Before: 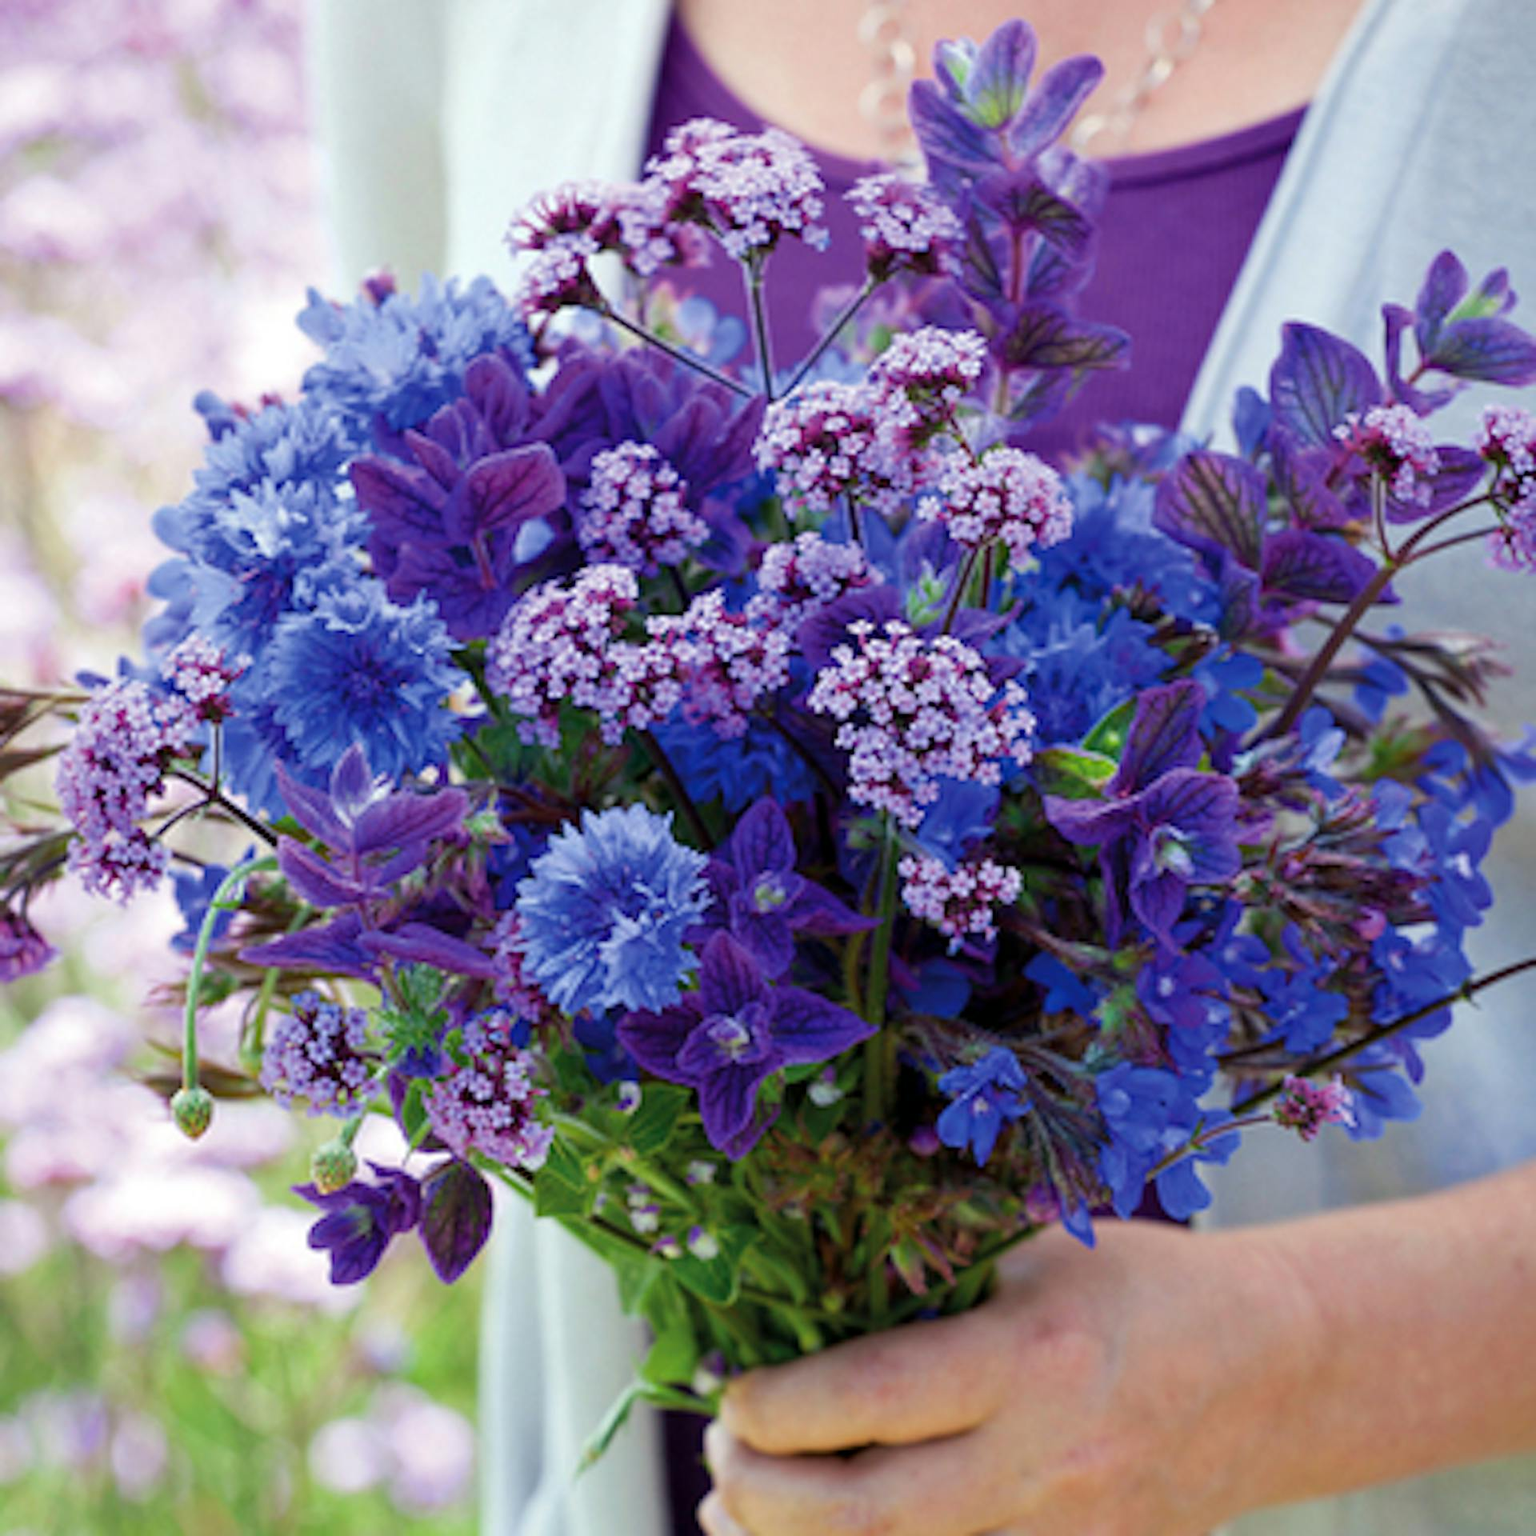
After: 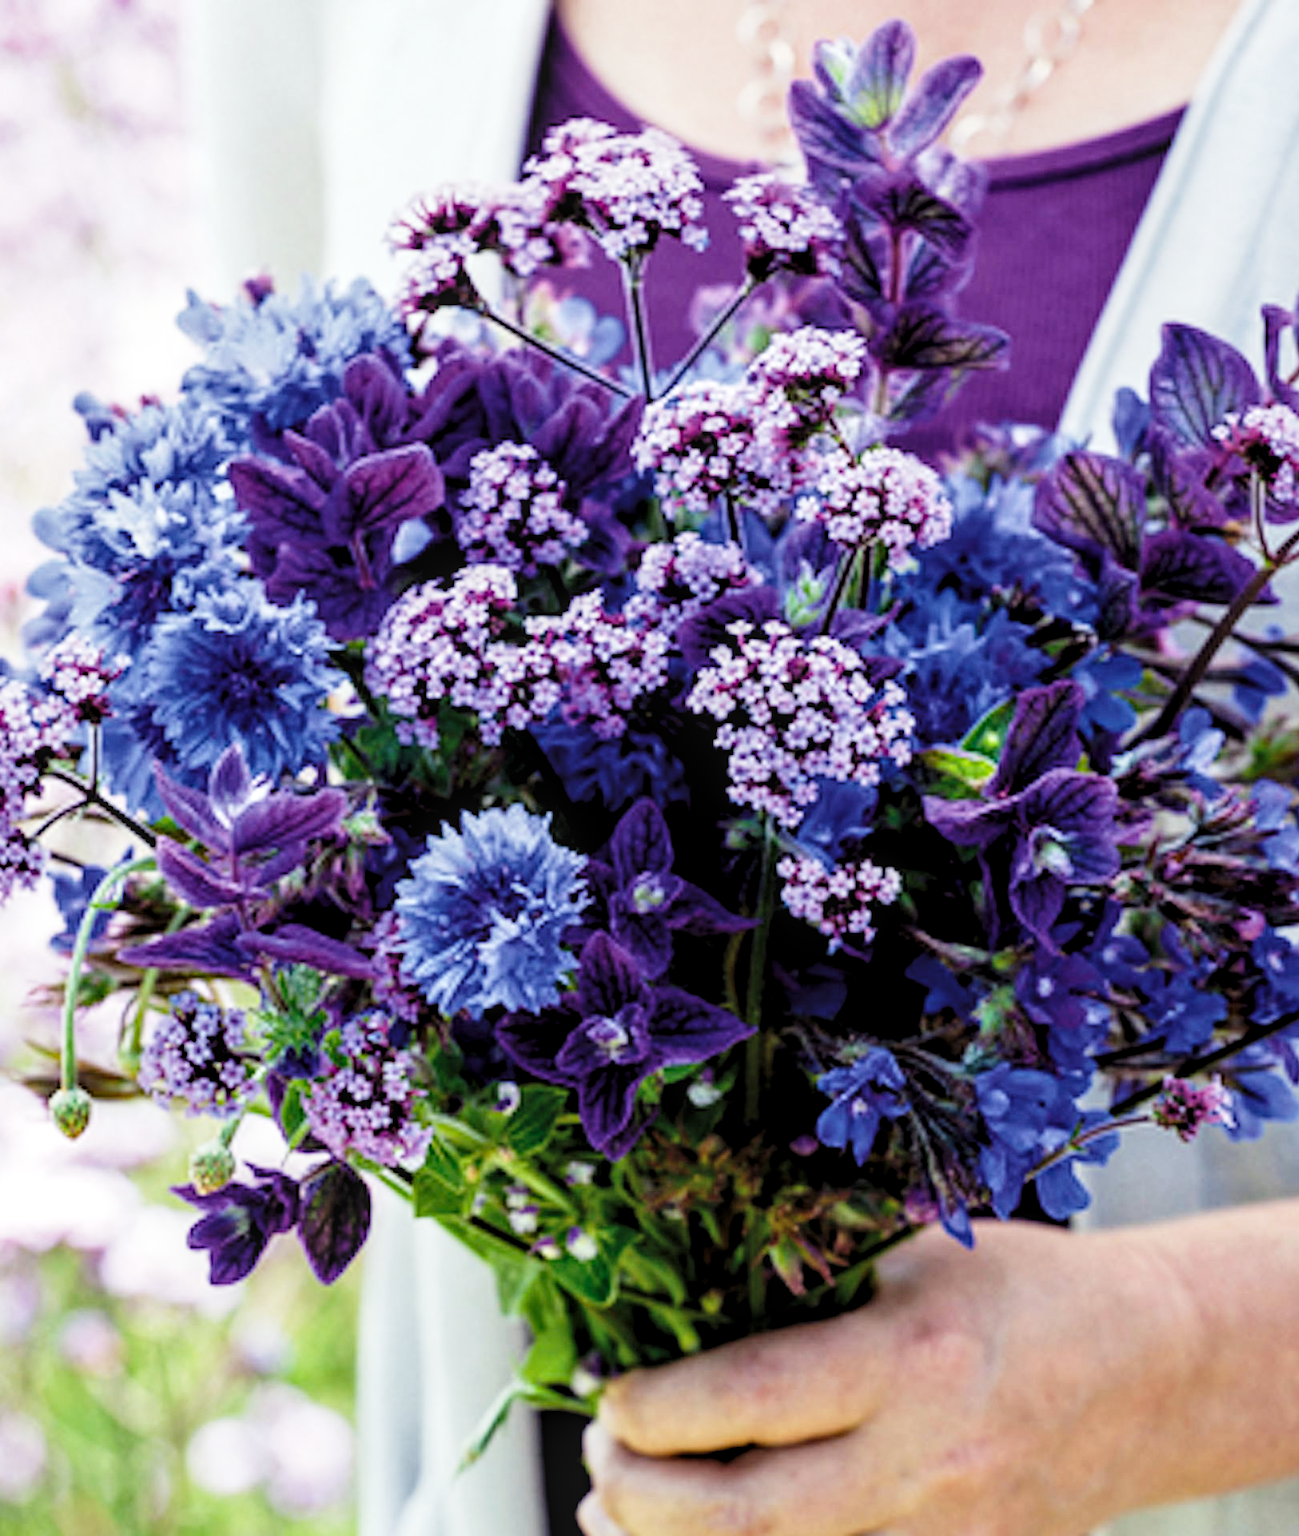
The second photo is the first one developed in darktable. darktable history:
base curve: curves: ch0 [(0, 0) (0.028, 0.03) (0.121, 0.232) (0.46, 0.748) (0.859, 0.968) (1, 1)], preserve colors none
local contrast: on, module defaults
levels: levels [0.116, 0.574, 1]
crop: left 7.948%, right 7.442%
